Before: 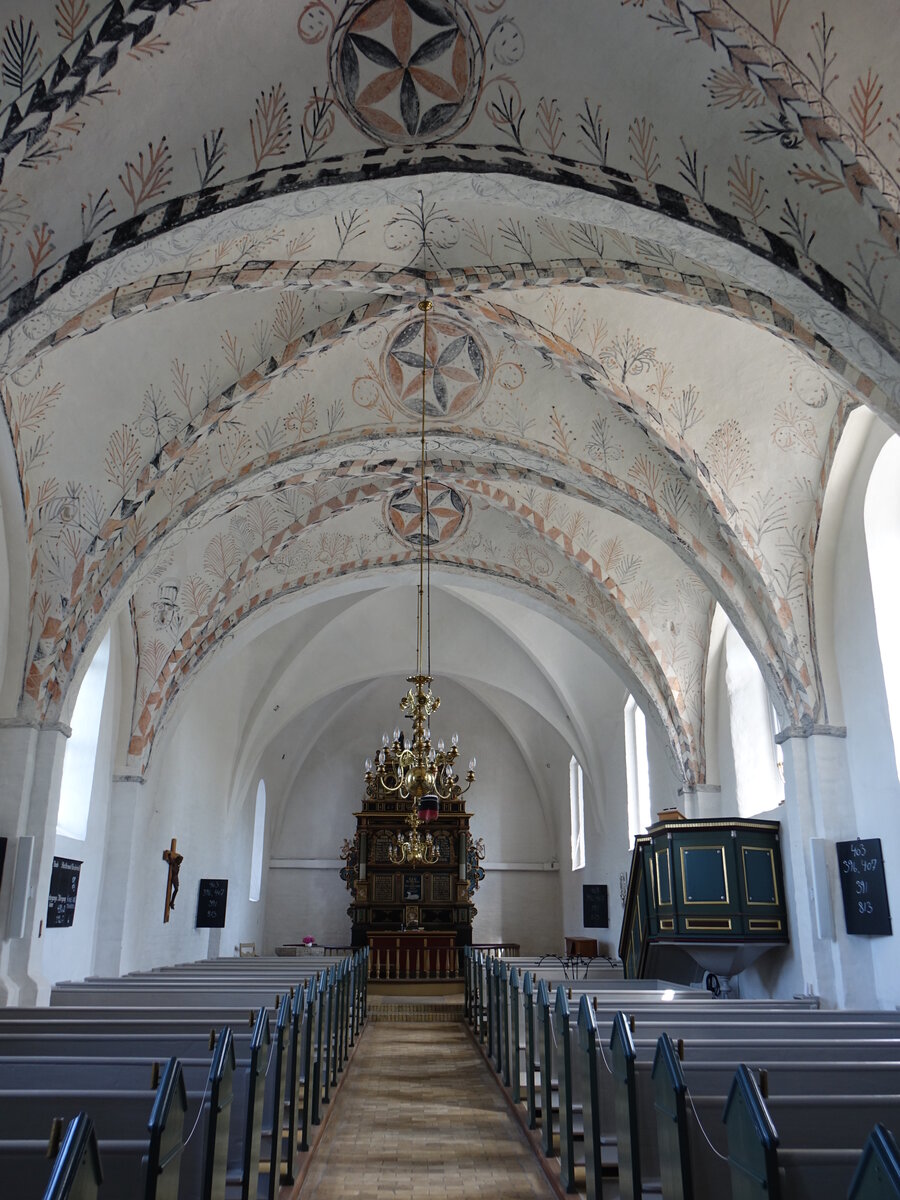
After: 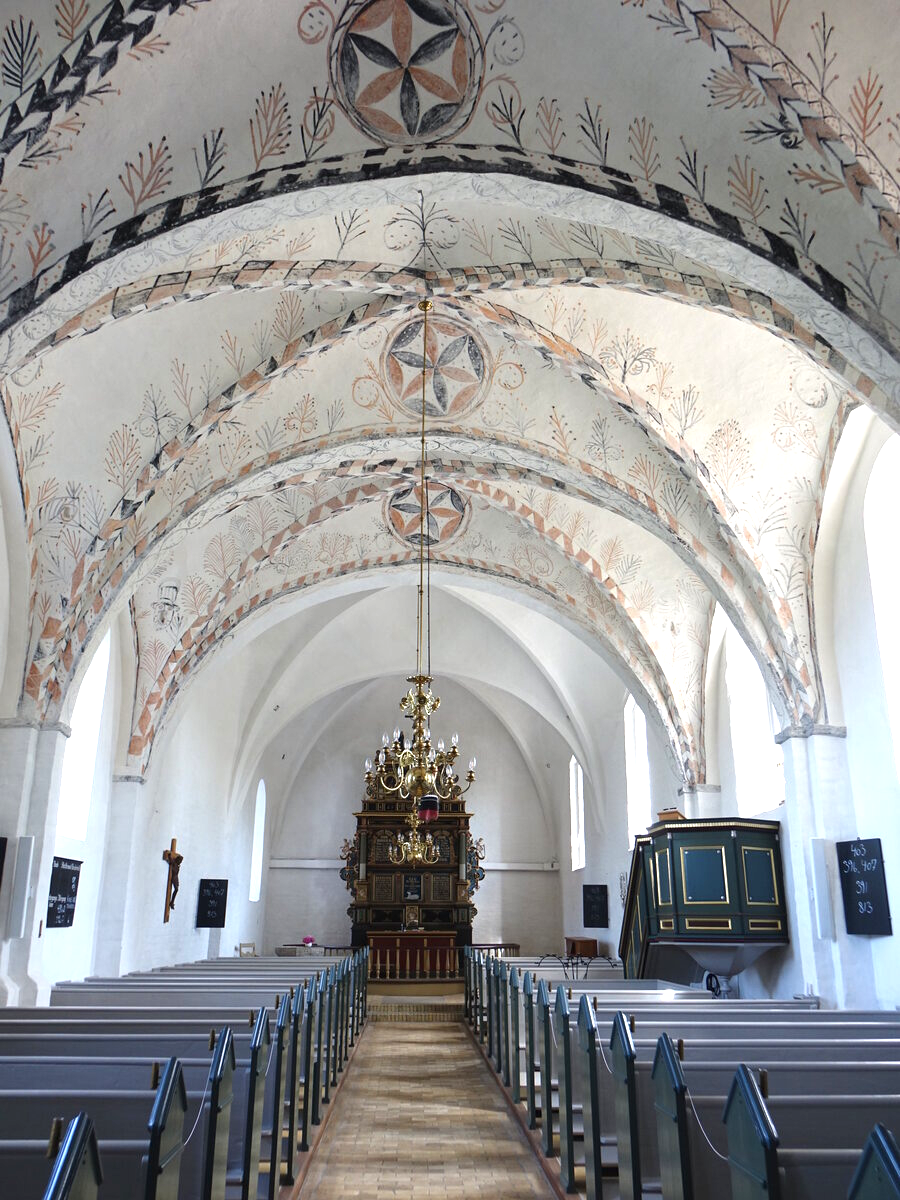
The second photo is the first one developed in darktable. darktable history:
exposure: black level correction 0, exposure 1 EV, compensate highlight preservation false
